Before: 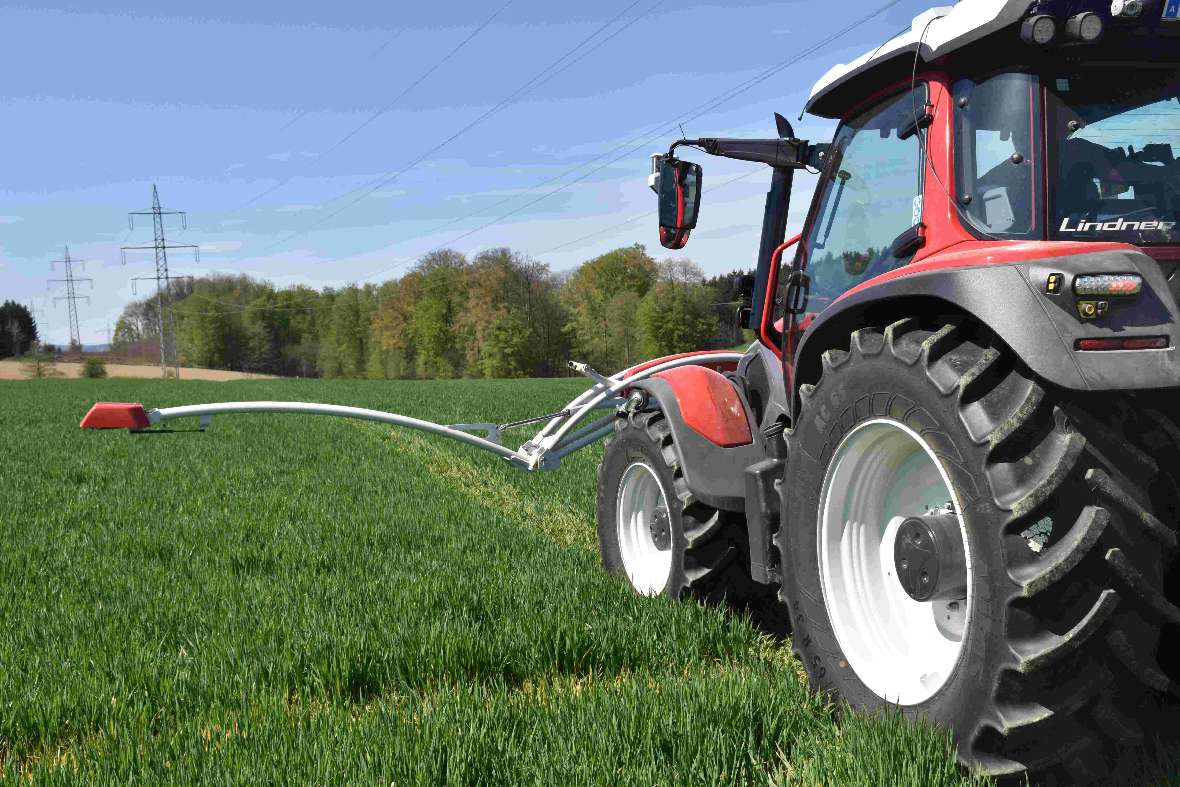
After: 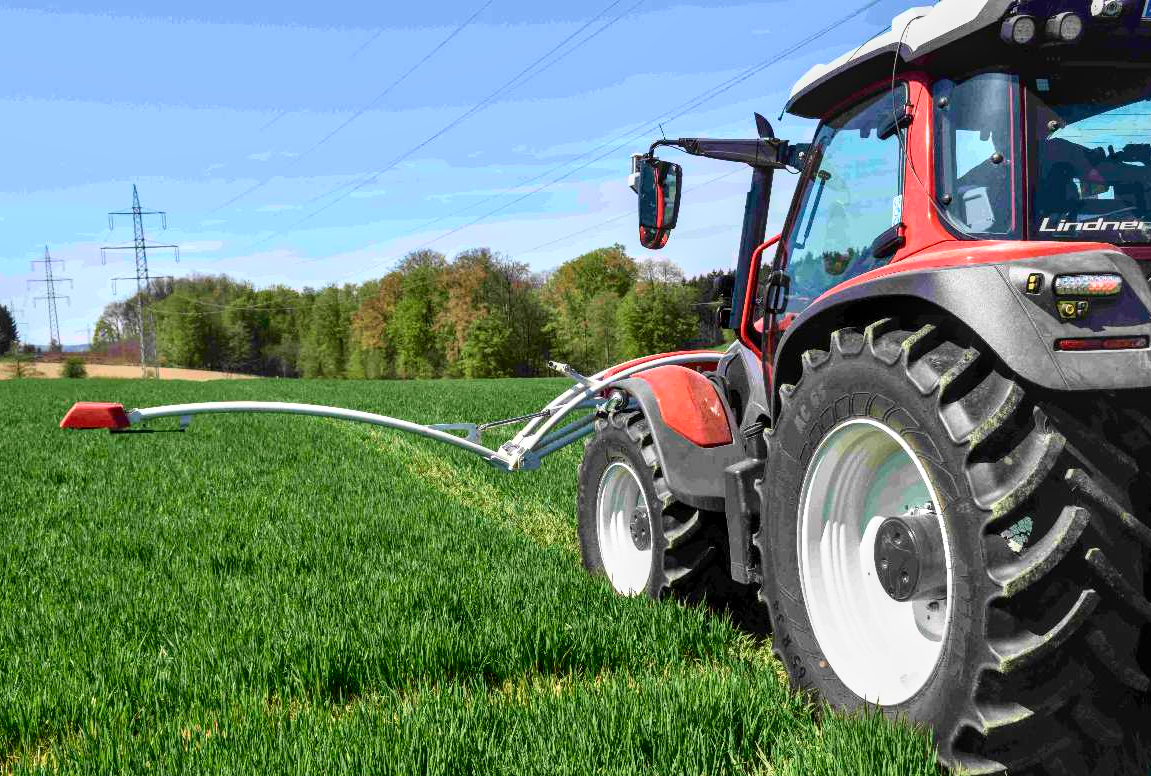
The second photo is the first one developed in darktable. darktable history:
local contrast: detail 130%
crop and rotate: left 1.774%, right 0.633%, bottom 1.28%
tone curve: curves: ch0 [(0, 0) (0.091, 0.077) (0.517, 0.574) (0.745, 0.82) (0.844, 0.908) (0.909, 0.942) (1, 0.973)]; ch1 [(0, 0) (0.437, 0.404) (0.5, 0.5) (0.534, 0.554) (0.58, 0.603) (0.616, 0.649) (1, 1)]; ch2 [(0, 0) (0.442, 0.415) (0.5, 0.5) (0.535, 0.557) (0.585, 0.62) (1, 1)], color space Lab, independent channels, preserve colors none
